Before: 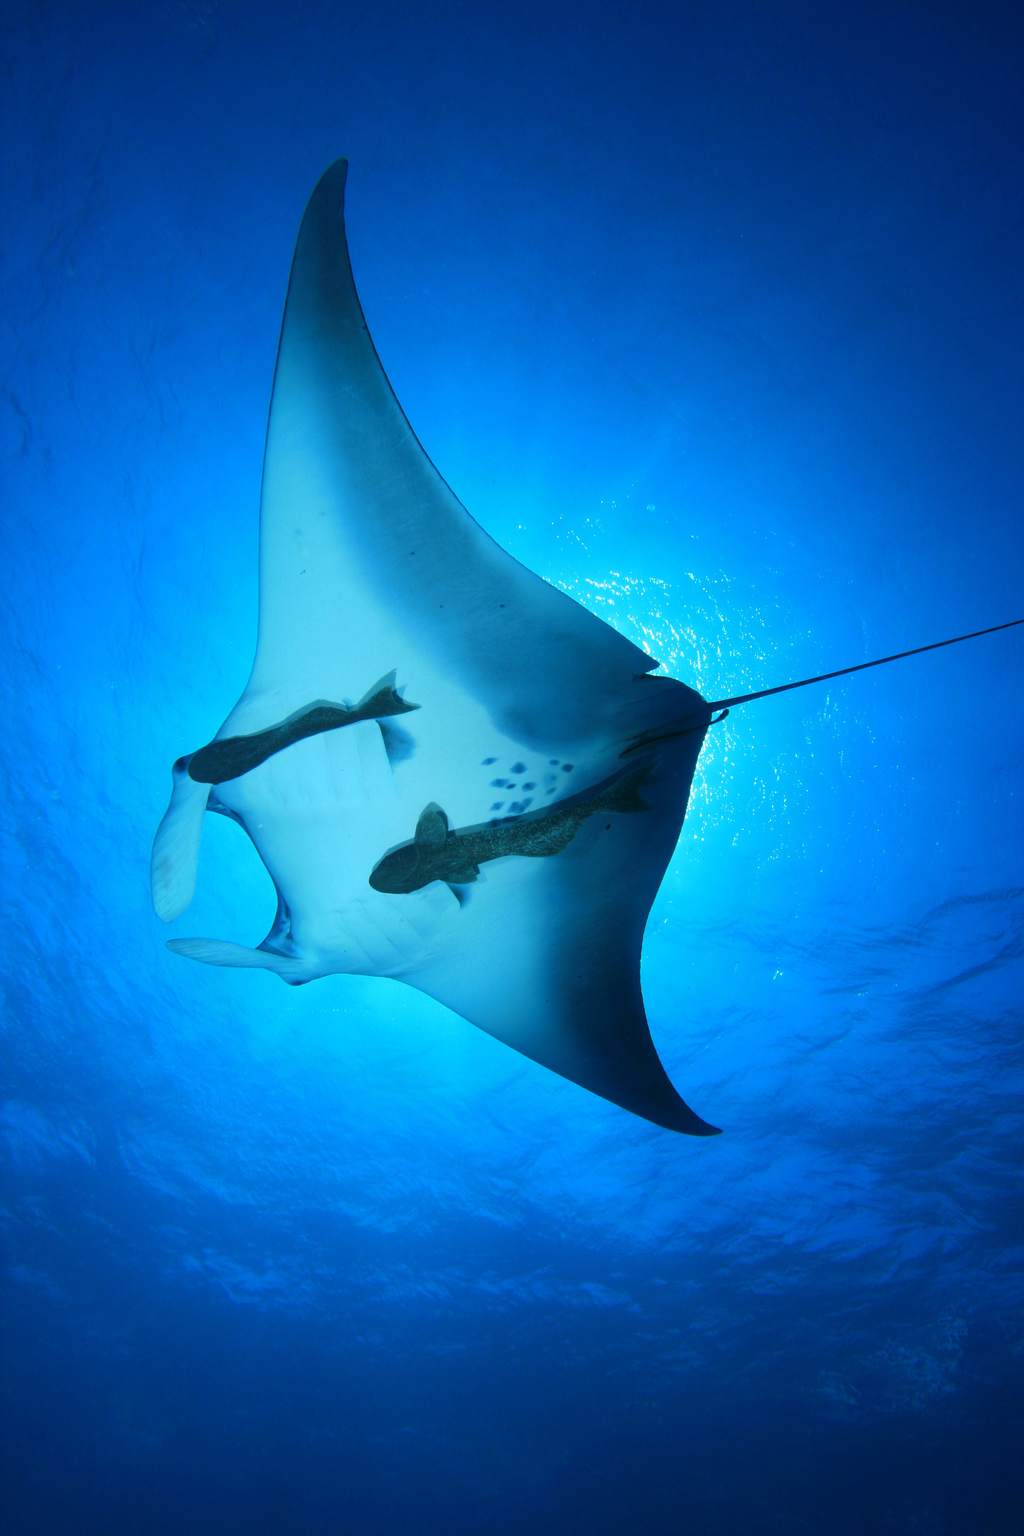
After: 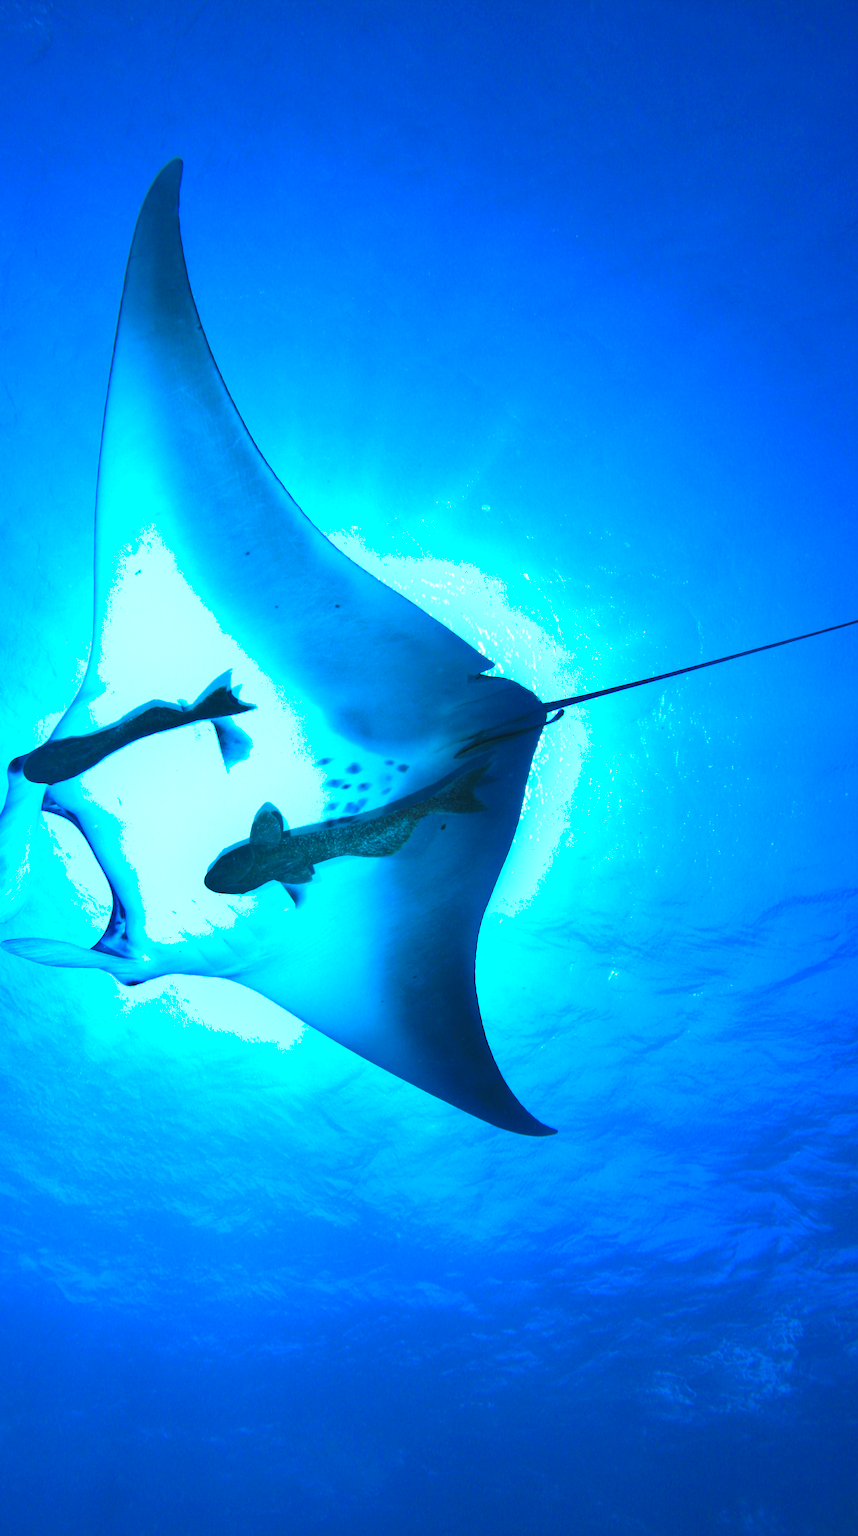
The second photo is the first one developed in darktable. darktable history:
crop: left 16.145%
shadows and highlights: low approximation 0.01, soften with gaussian
exposure: black level correction 0, exposure 1.015 EV, compensate exposure bias true, compensate highlight preservation false
white balance: red 1.004, blue 1.096
color balance rgb: shadows lift › chroma 2%, shadows lift › hue 50°, power › hue 60°, highlights gain › chroma 1%, highlights gain › hue 60°, global offset › luminance 0.25%, global vibrance 30%
